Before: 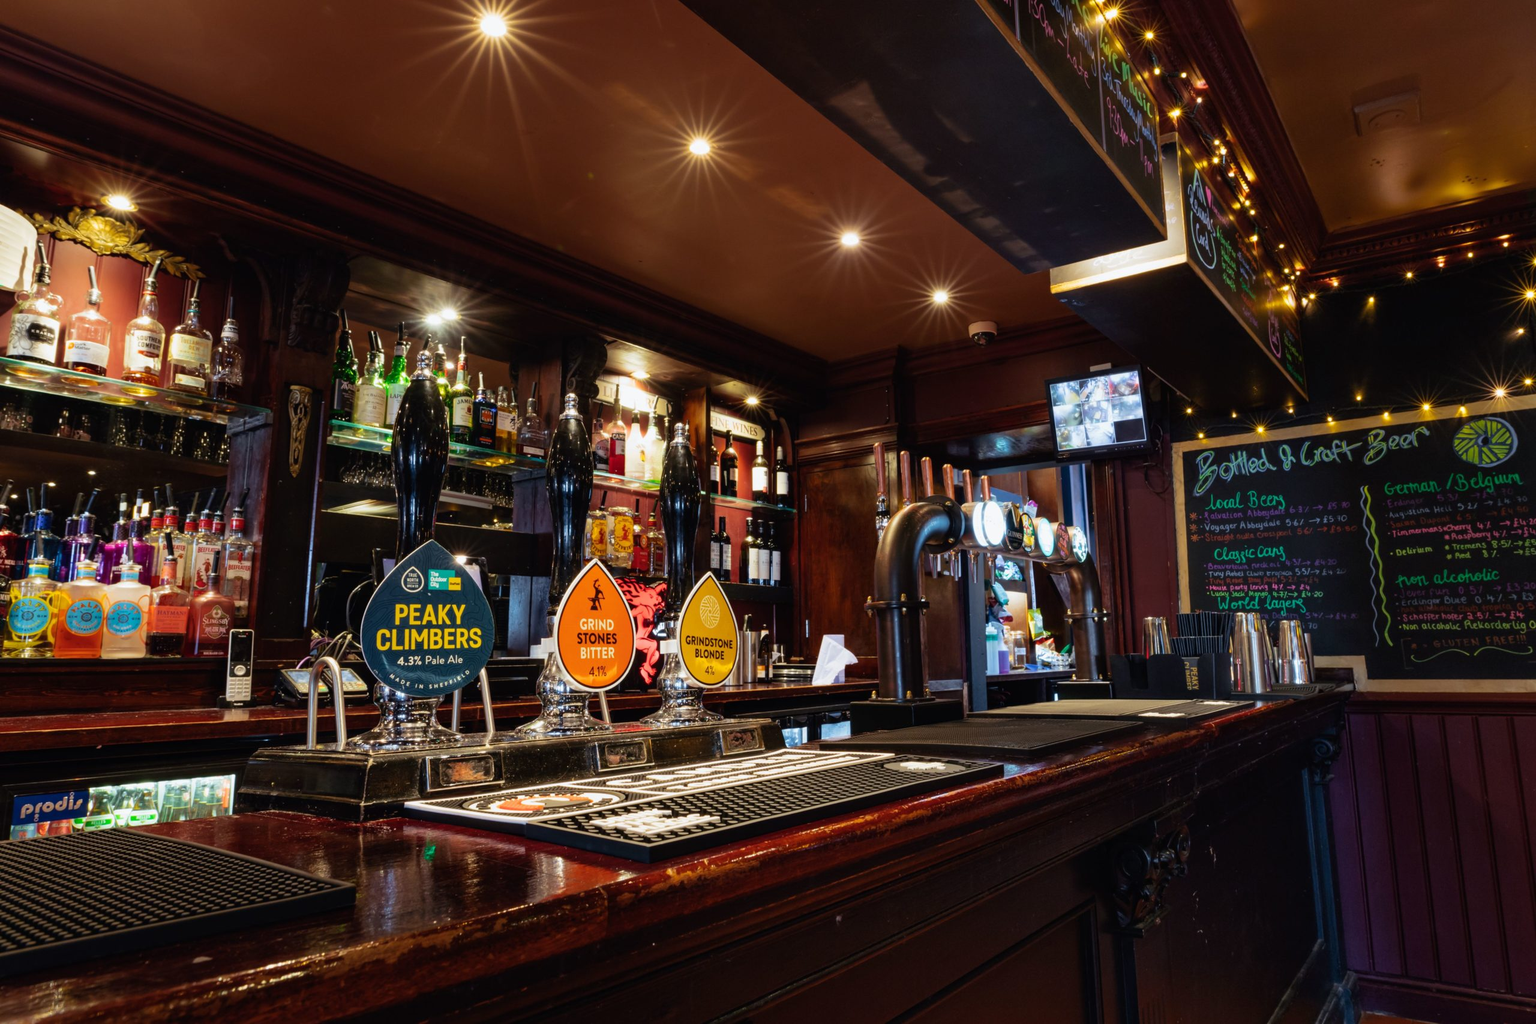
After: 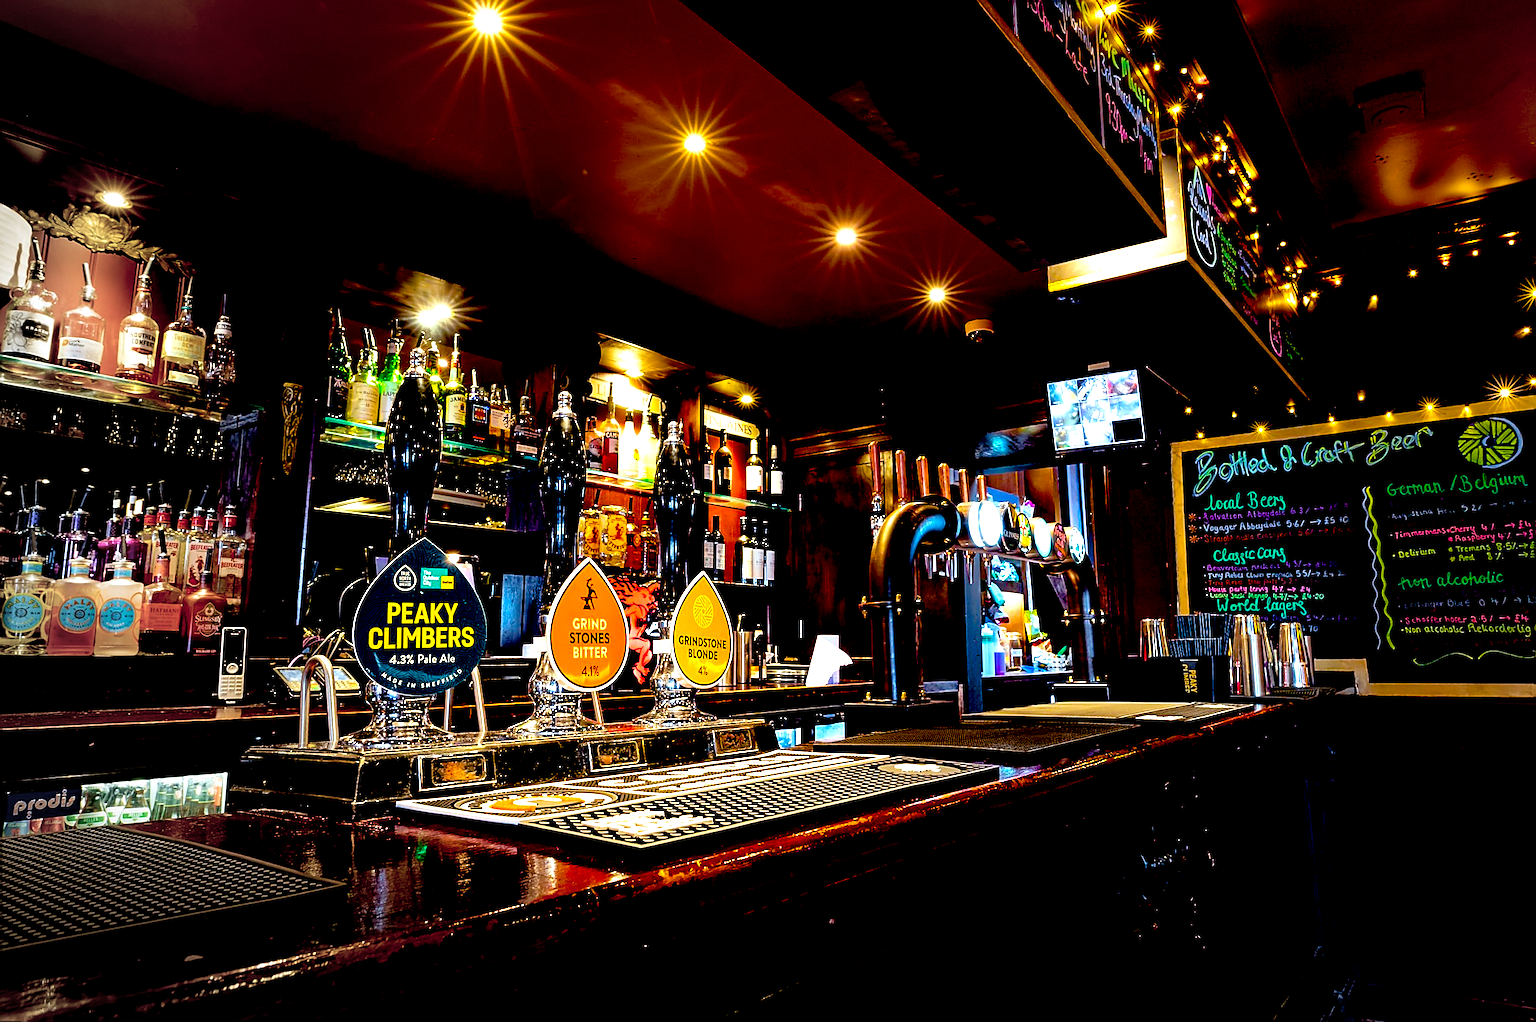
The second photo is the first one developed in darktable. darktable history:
rotate and perspective: rotation 0.192°, lens shift (horizontal) -0.015, crop left 0.005, crop right 0.996, crop top 0.006, crop bottom 0.99
exposure: black level correction 0.035, exposure 0.9 EV, compensate highlight preservation false
color balance rgb: linear chroma grading › global chroma 15%, perceptual saturation grading › global saturation 30%
sharpen: radius 1.4, amount 1.25, threshold 0.7
vignetting: fall-off start 73.57%, center (0.22, -0.235)
